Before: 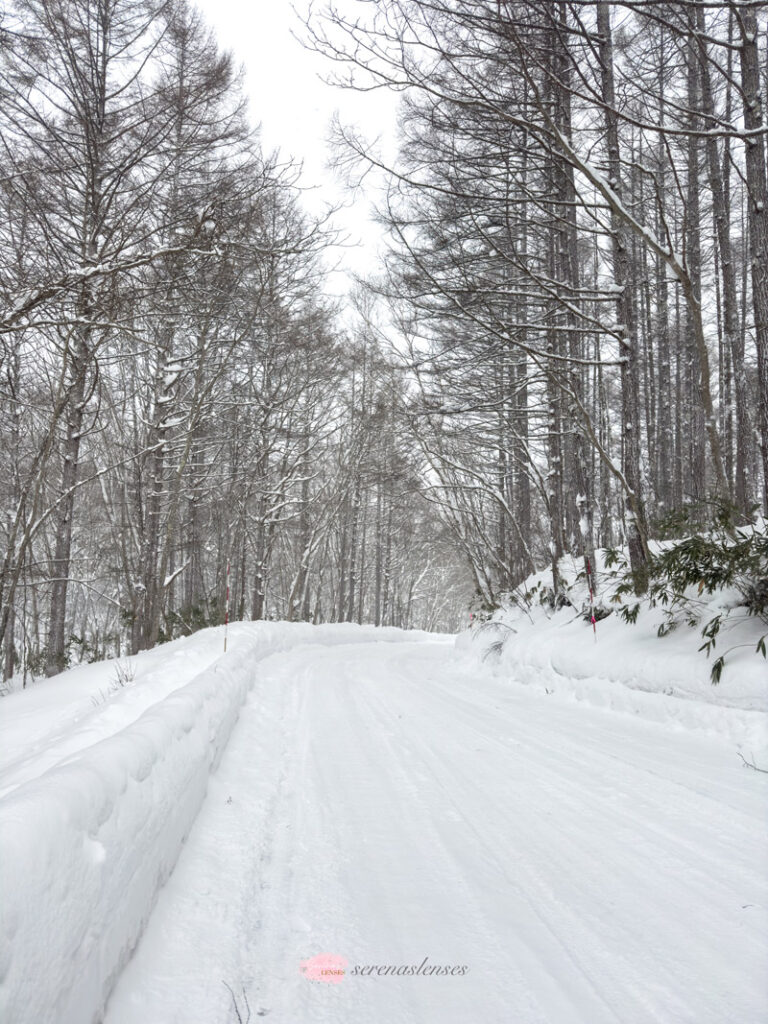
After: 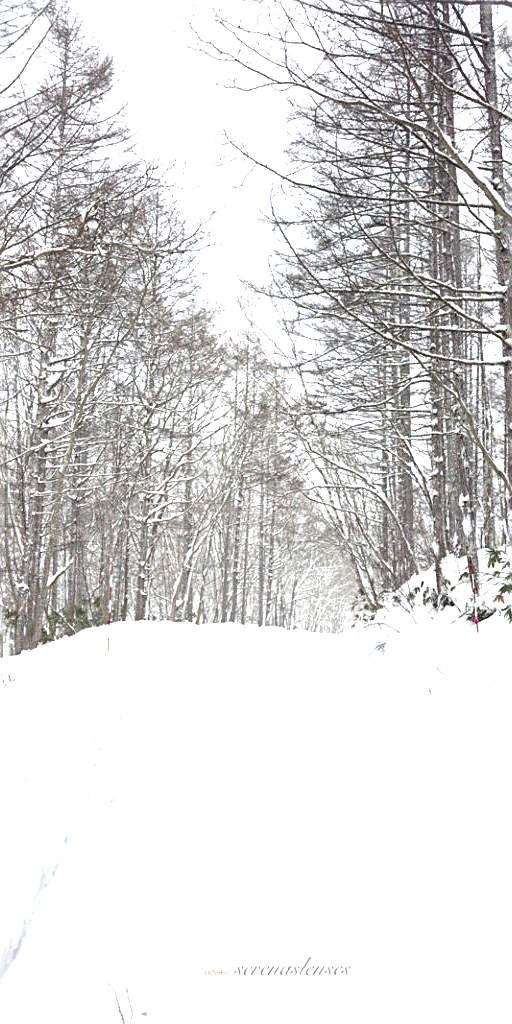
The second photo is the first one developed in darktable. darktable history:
exposure: black level correction 0, exposure 1.001 EV, compensate highlight preservation false
sharpen: on, module defaults
crop and rotate: left 15.364%, right 17.929%
